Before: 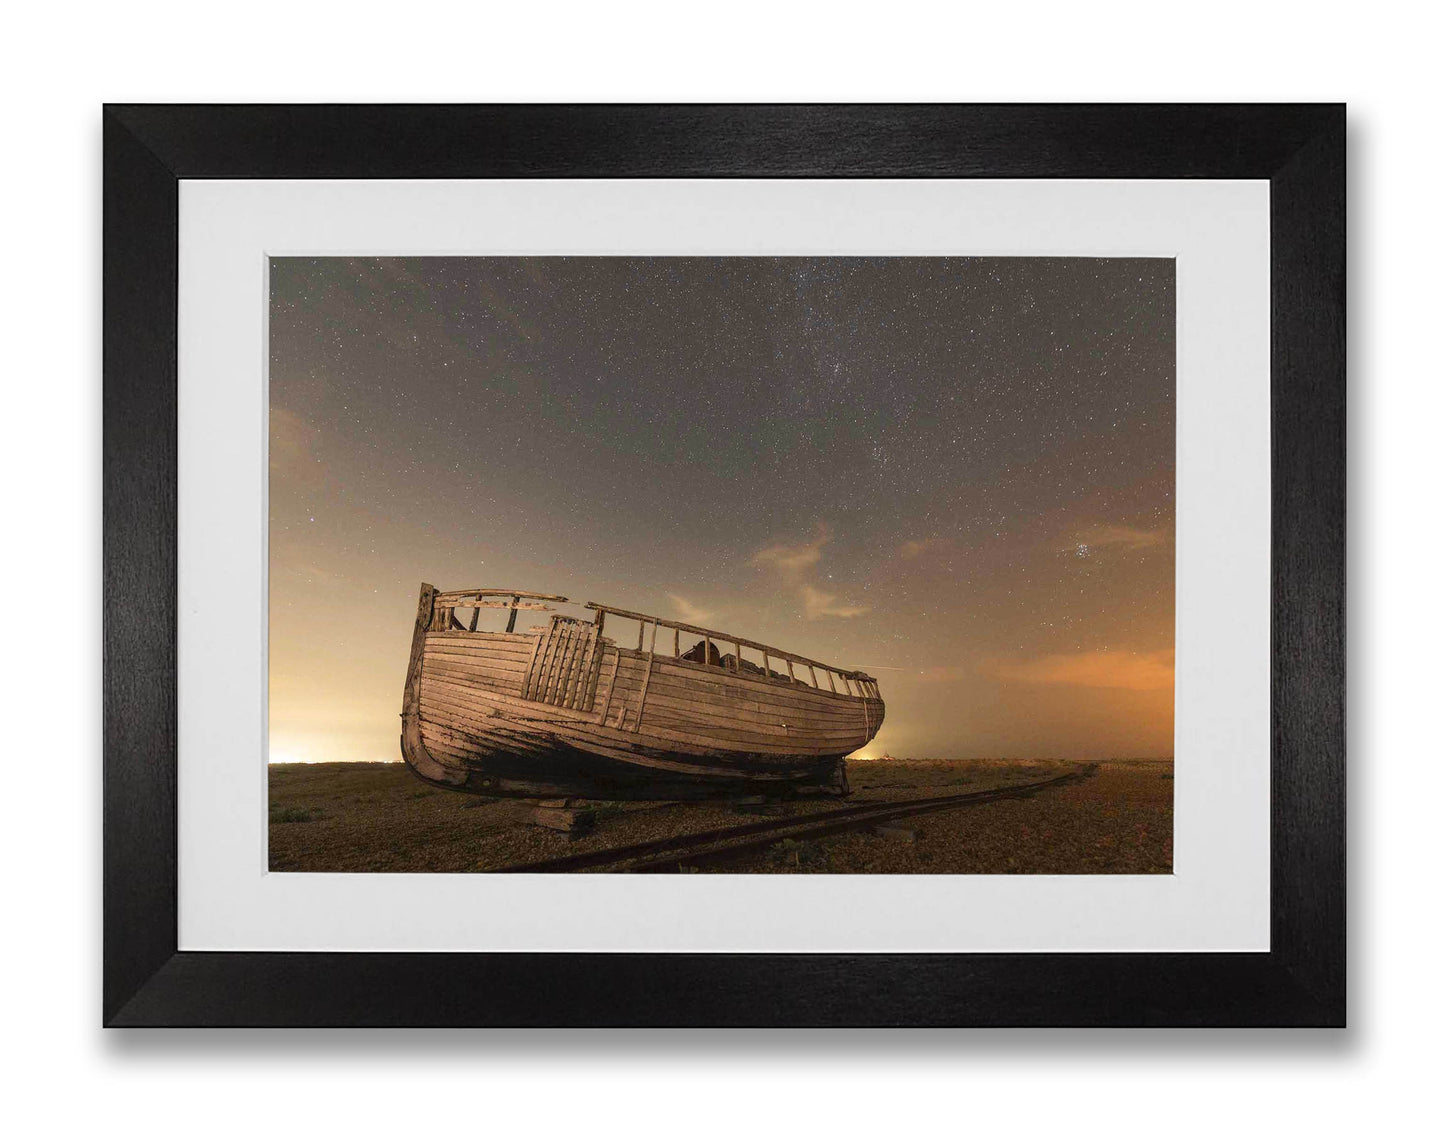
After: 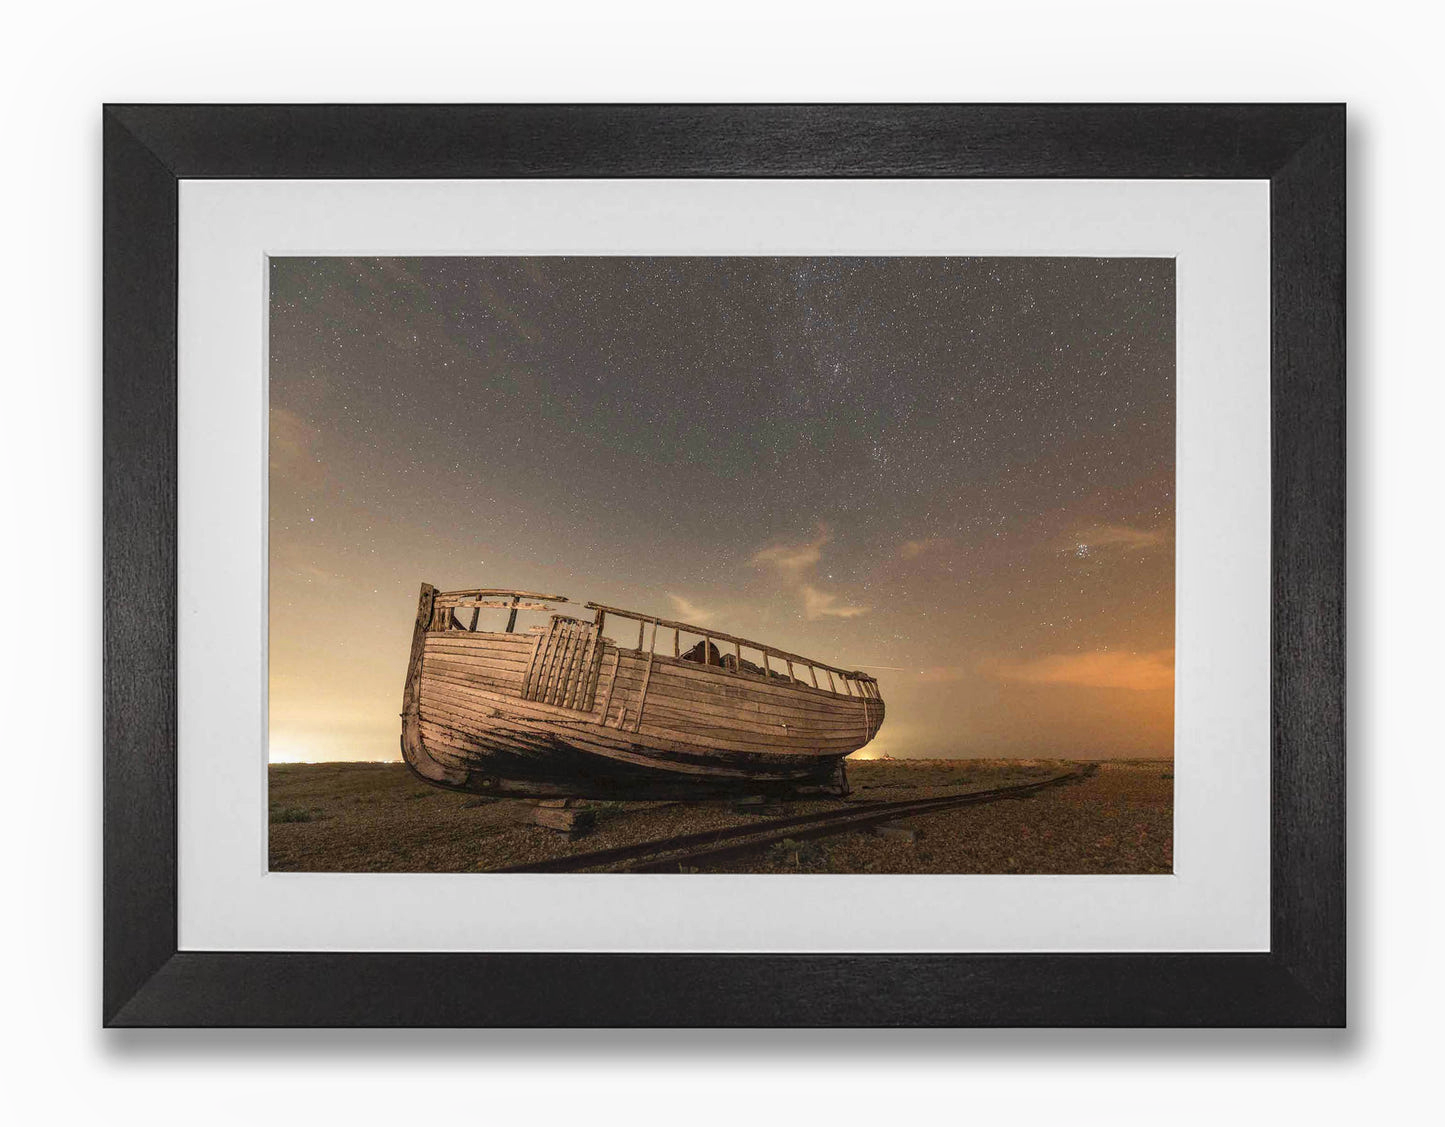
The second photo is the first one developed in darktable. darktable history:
color correction: saturation 0.98
local contrast: on, module defaults
